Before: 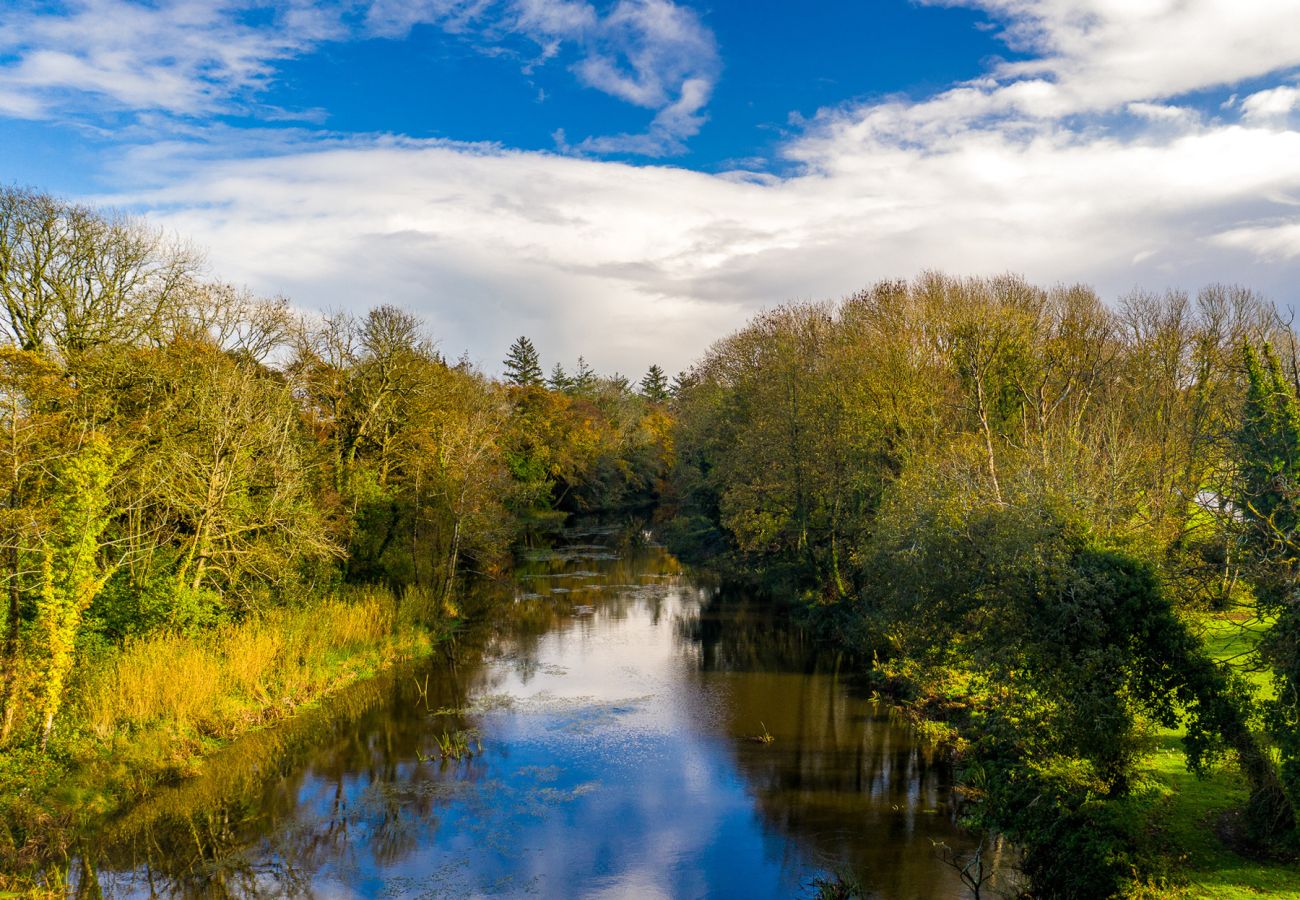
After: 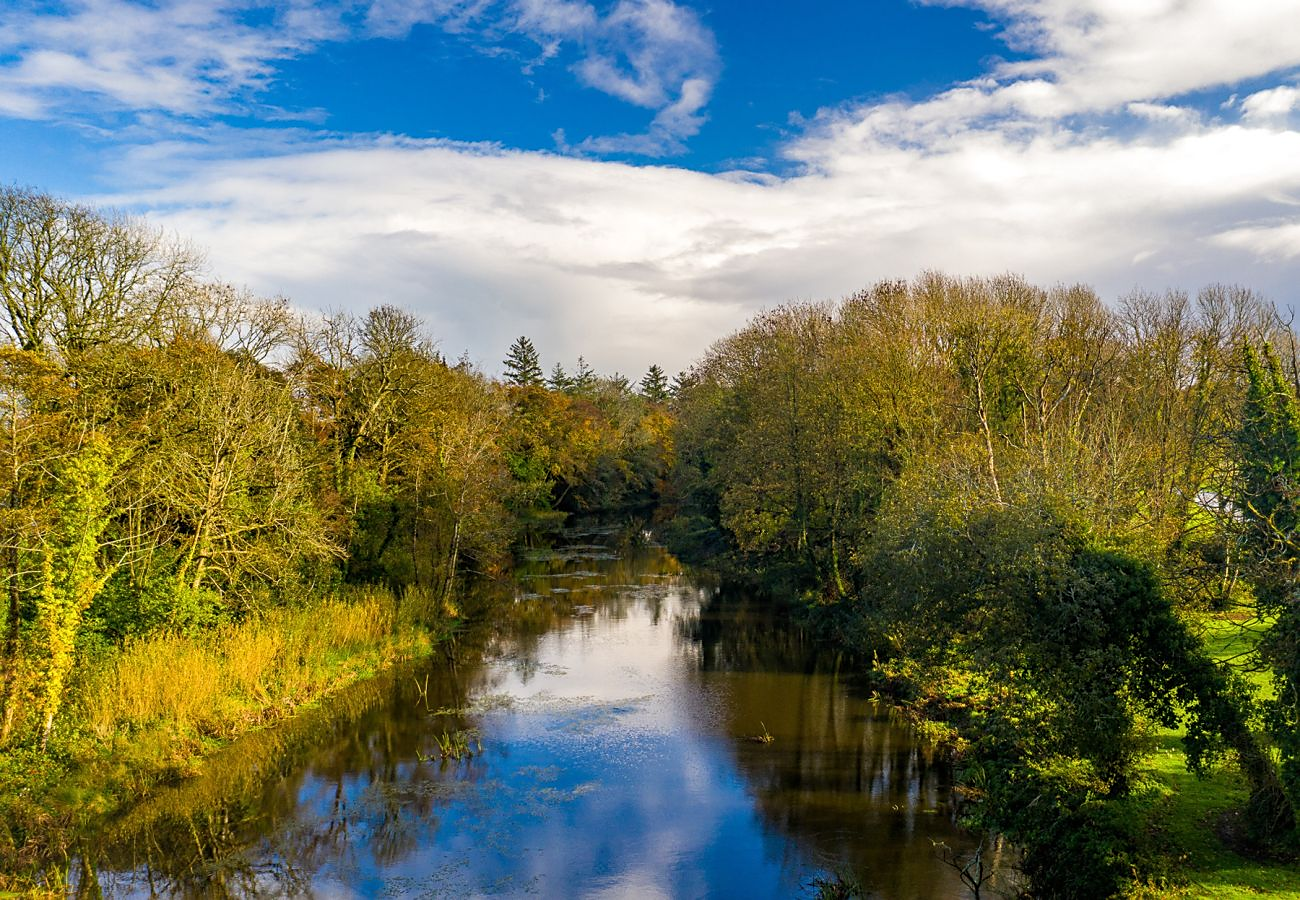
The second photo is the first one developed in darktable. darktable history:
sharpen: radius 1.825, amount 0.396, threshold 1.448
